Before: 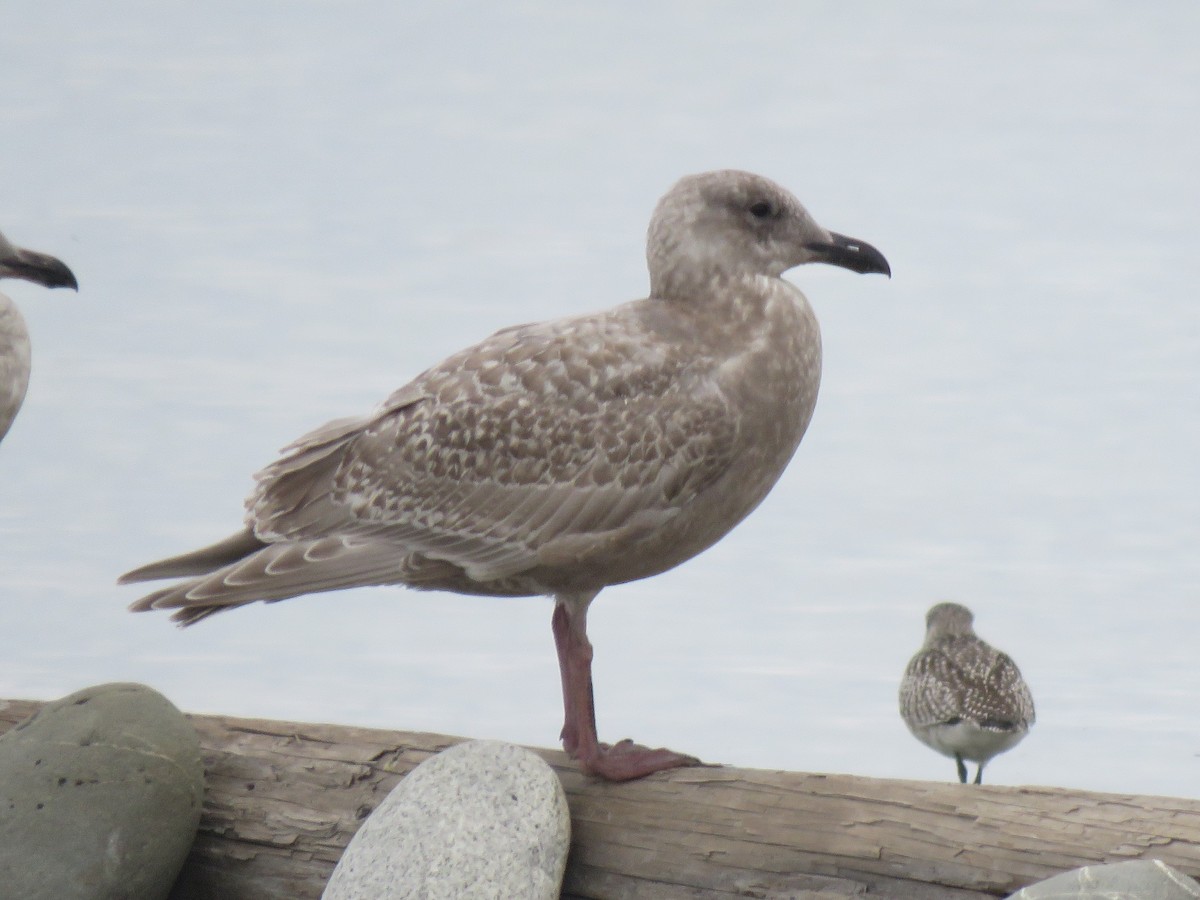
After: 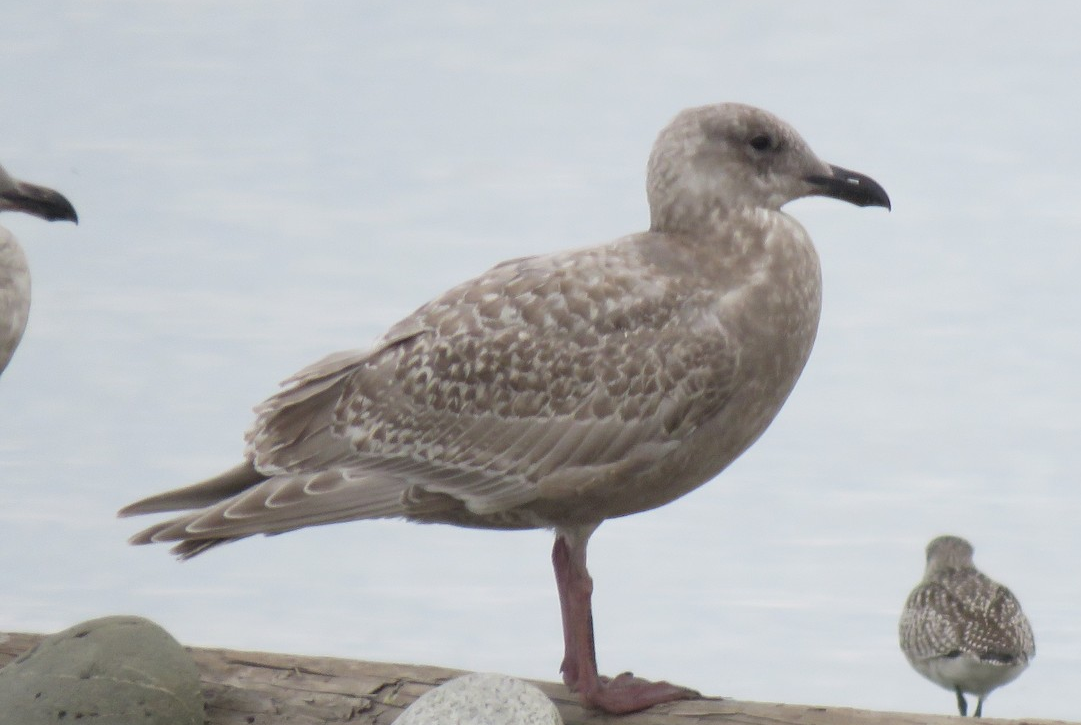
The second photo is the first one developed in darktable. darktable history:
crop: top 7.483%, right 9.903%, bottom 11.928%
